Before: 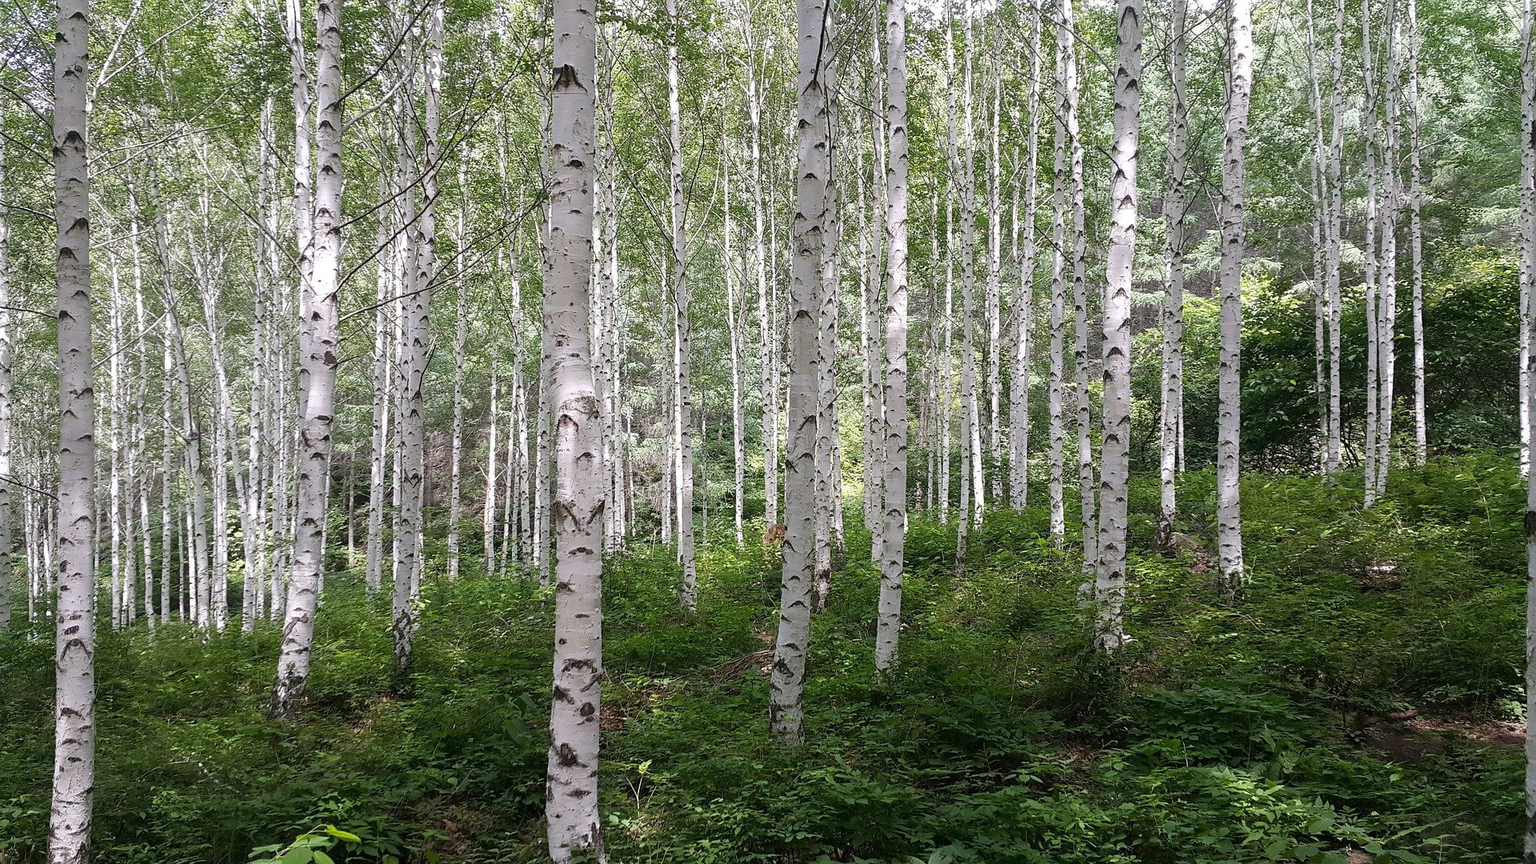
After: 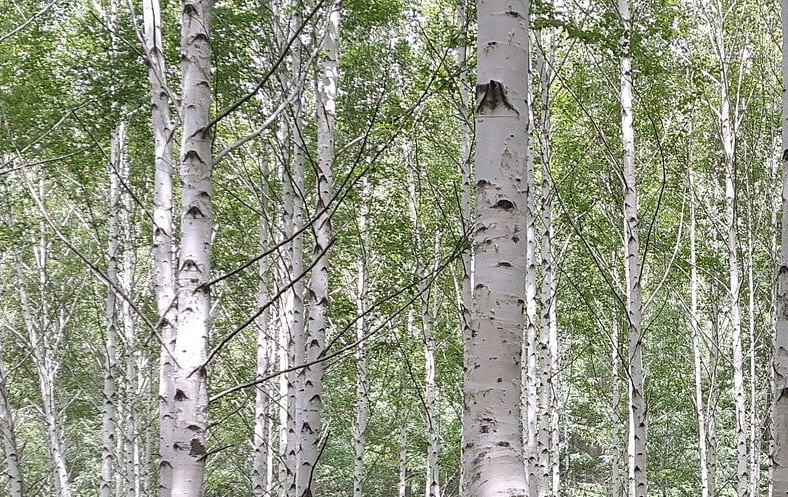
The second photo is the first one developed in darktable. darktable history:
crop and rotate: left 11.211%, top 0.056%, right 47.695%, bottom 53.911%
